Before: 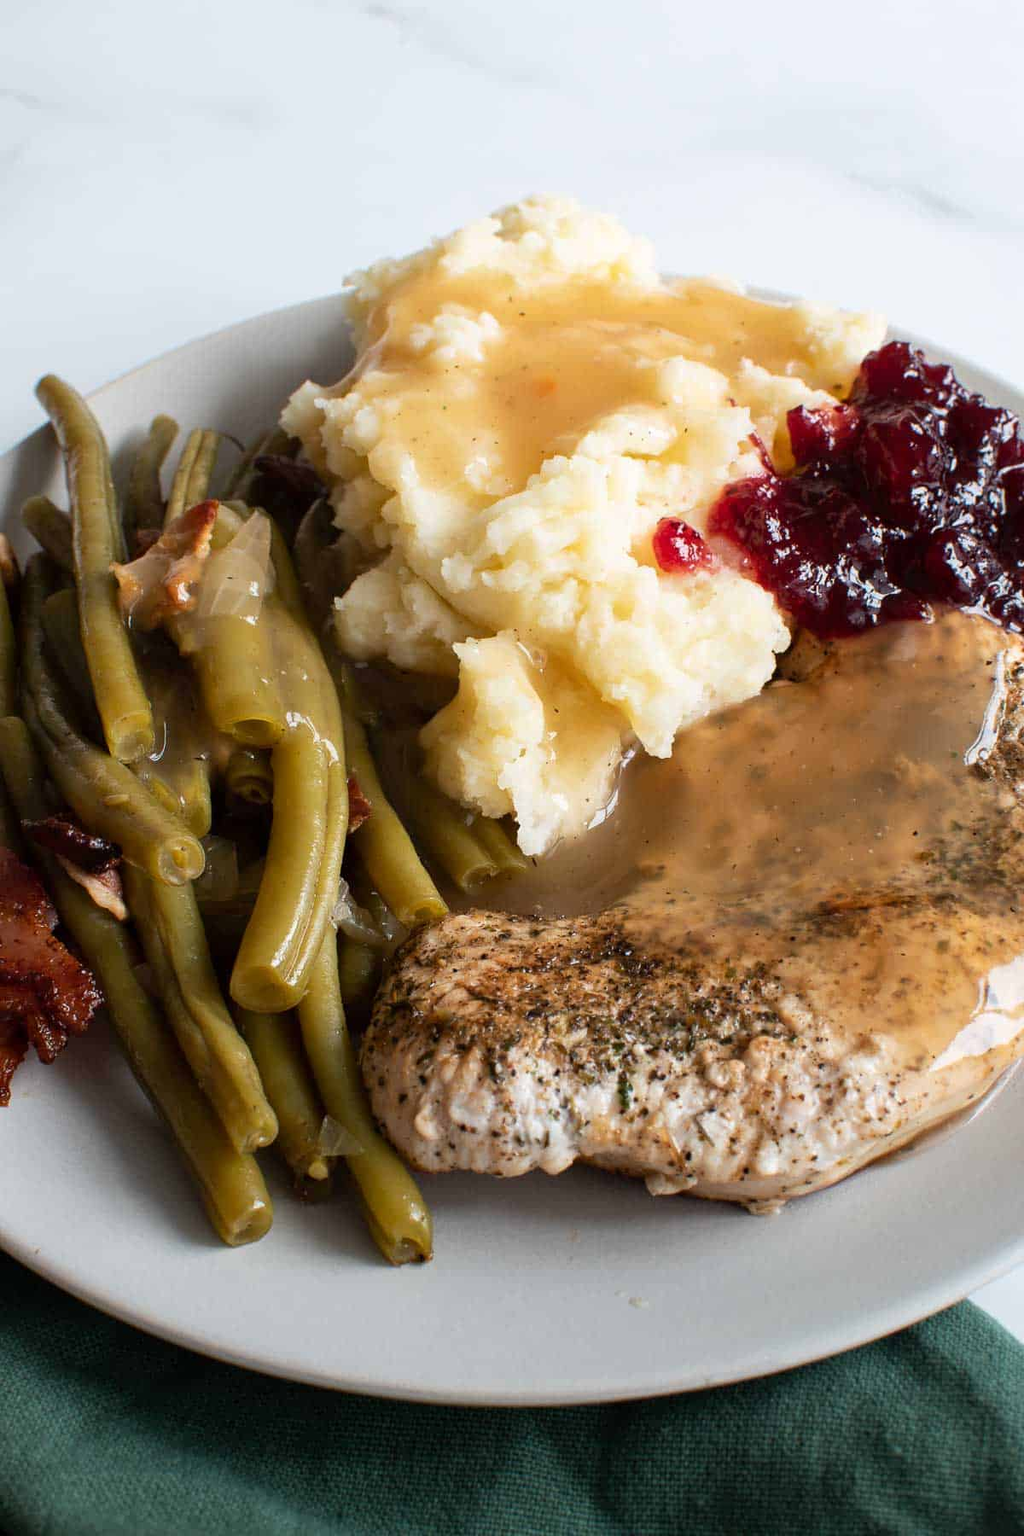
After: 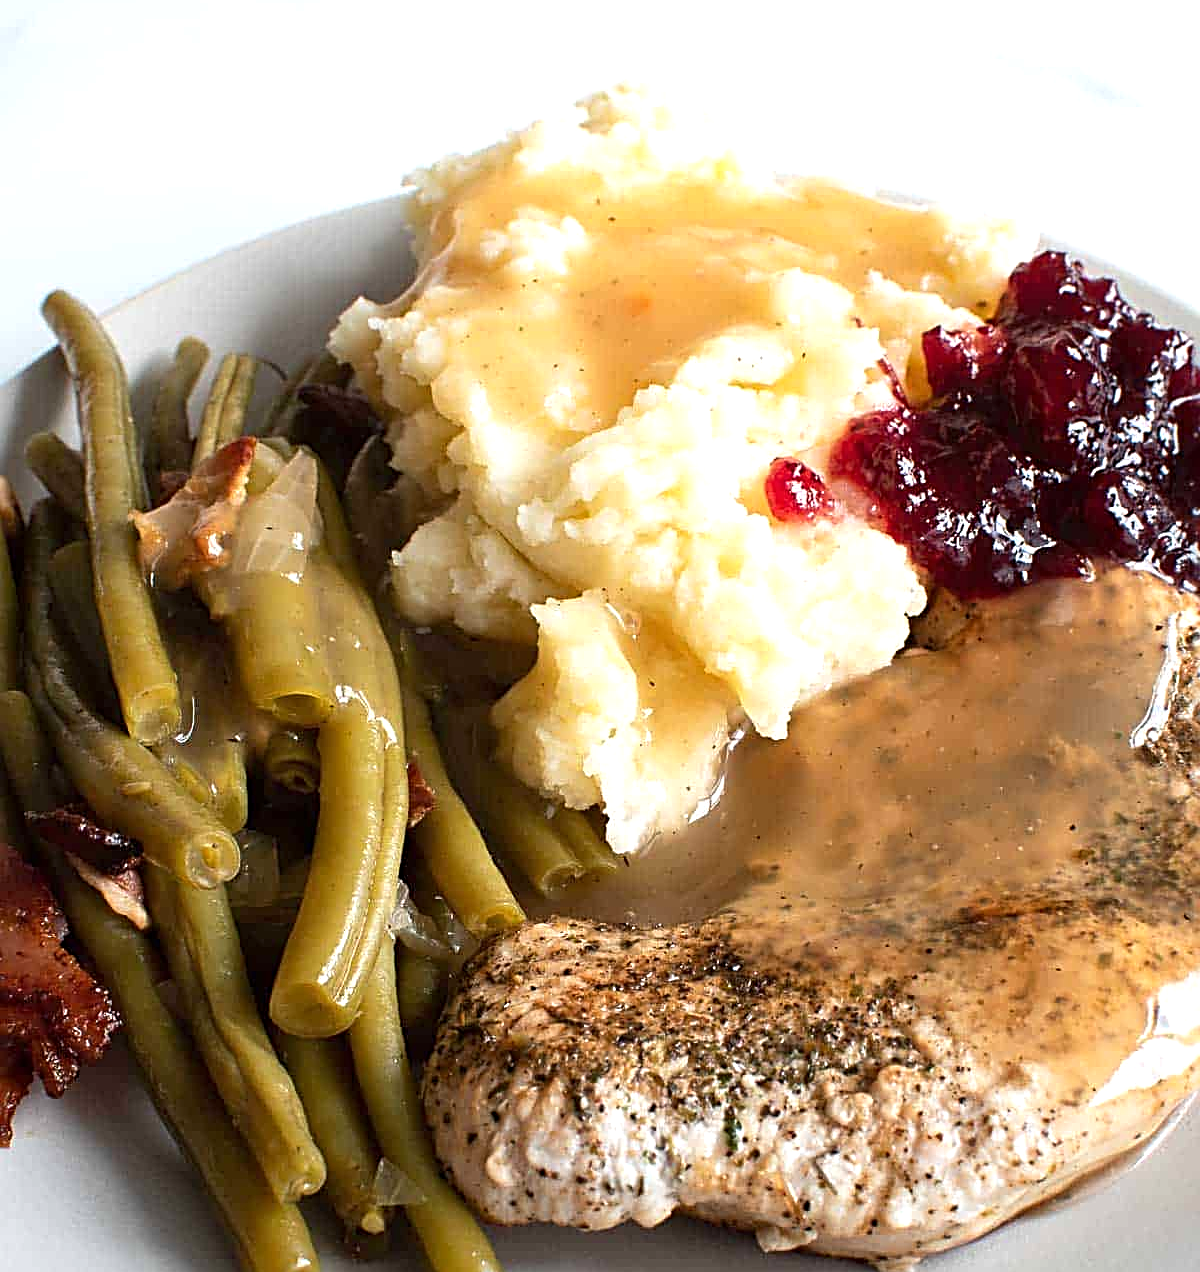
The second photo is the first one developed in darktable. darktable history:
sharpen: radius 2.817, amount 0.715
exposure: exposure 0.426 EV, compensate highlight preservation false
crop and rotate: top 8.293%, bottom 20.996%
